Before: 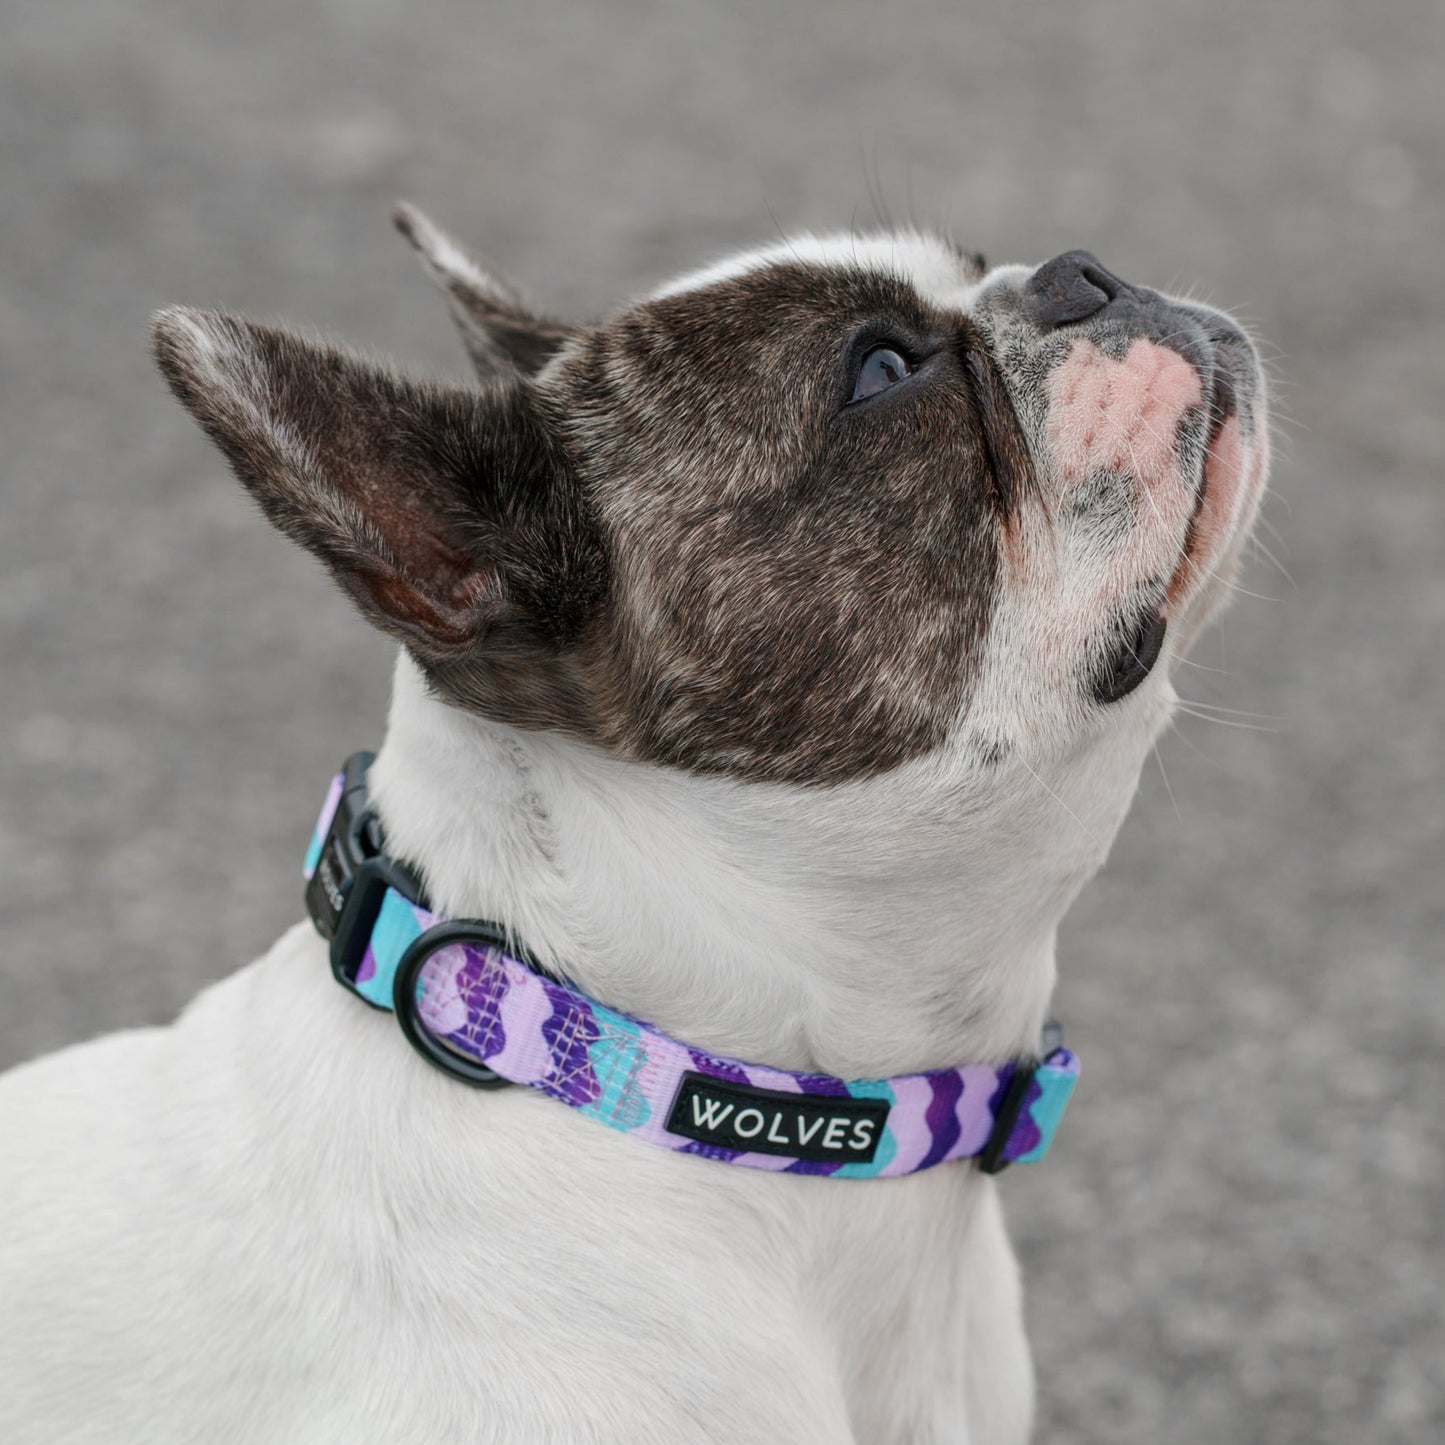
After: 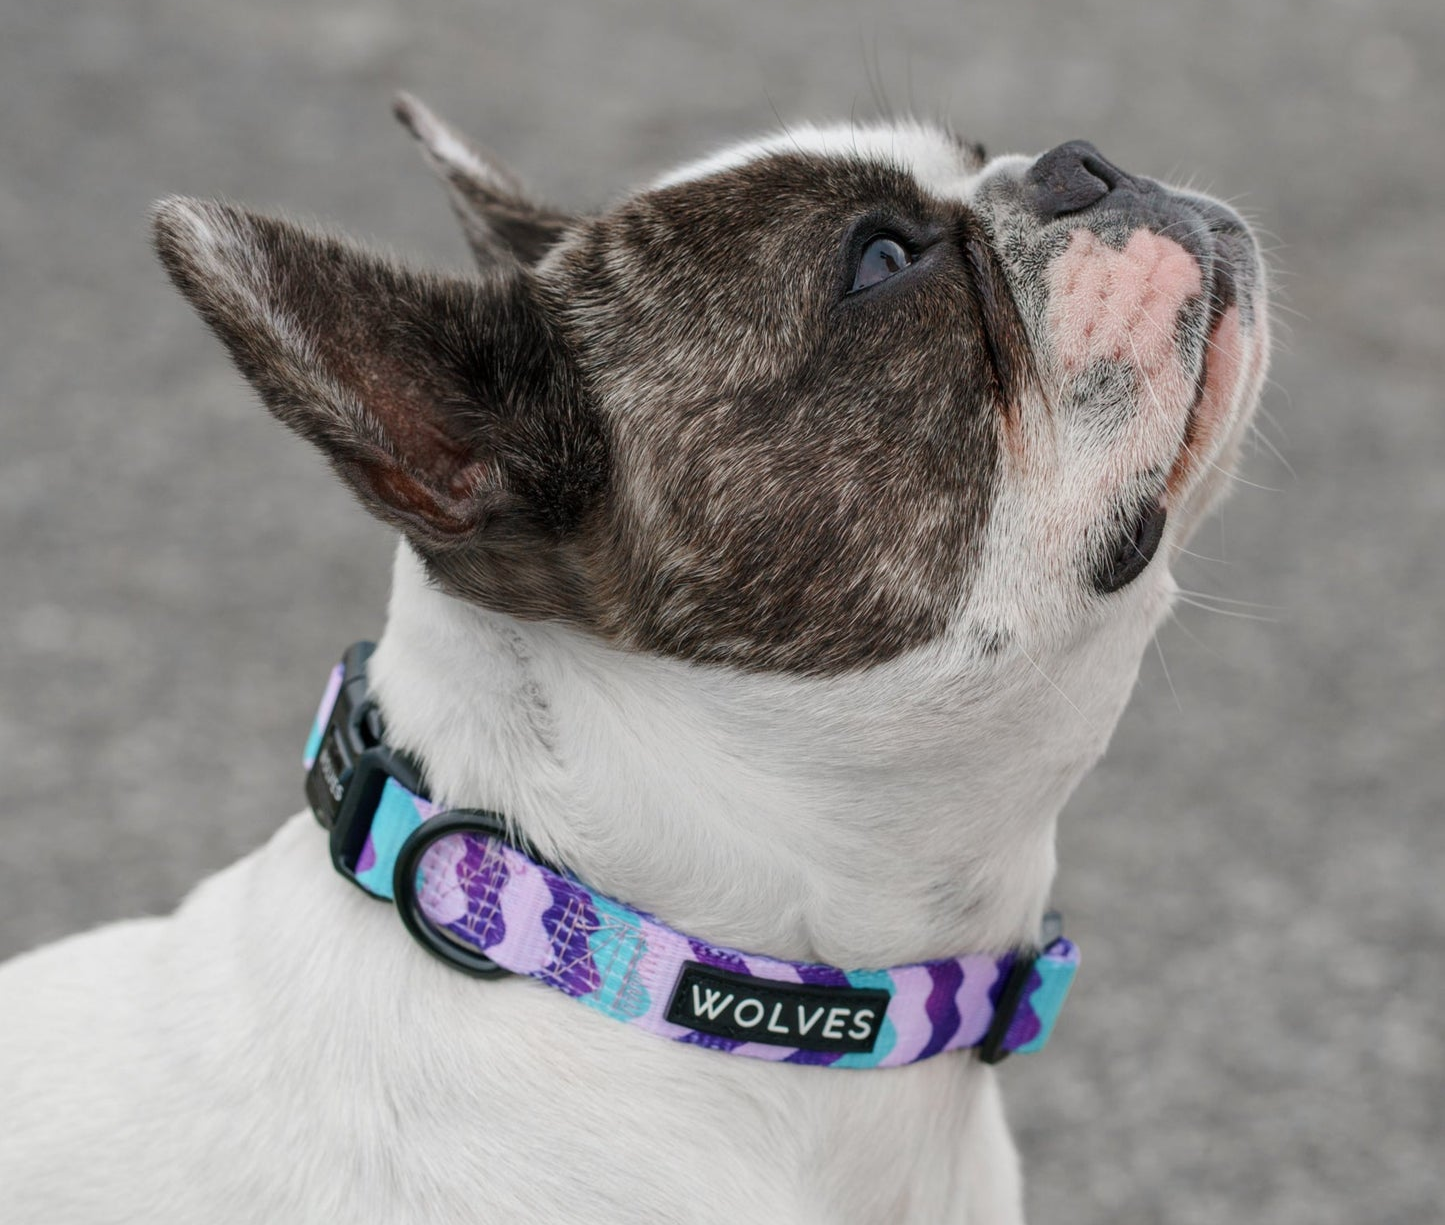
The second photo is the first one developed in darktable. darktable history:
crop: top 7.622%, bottom 7.536%
